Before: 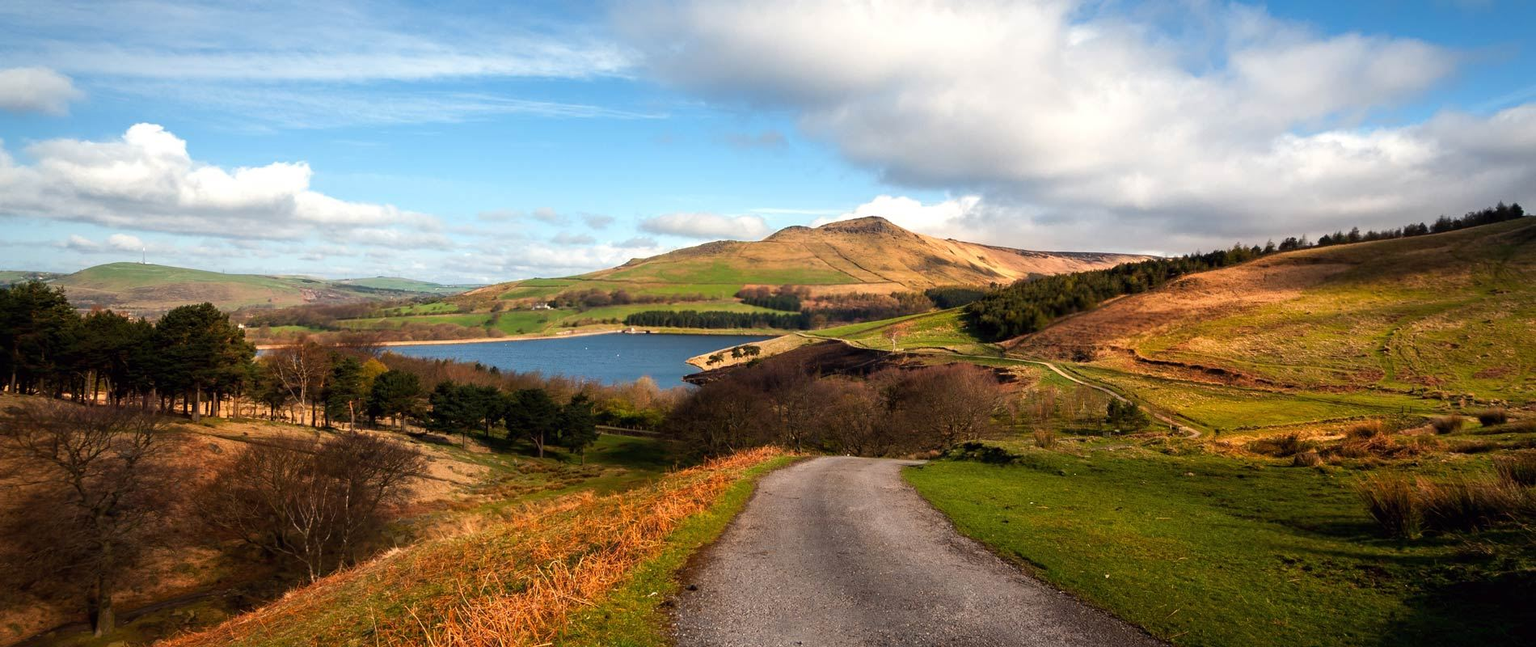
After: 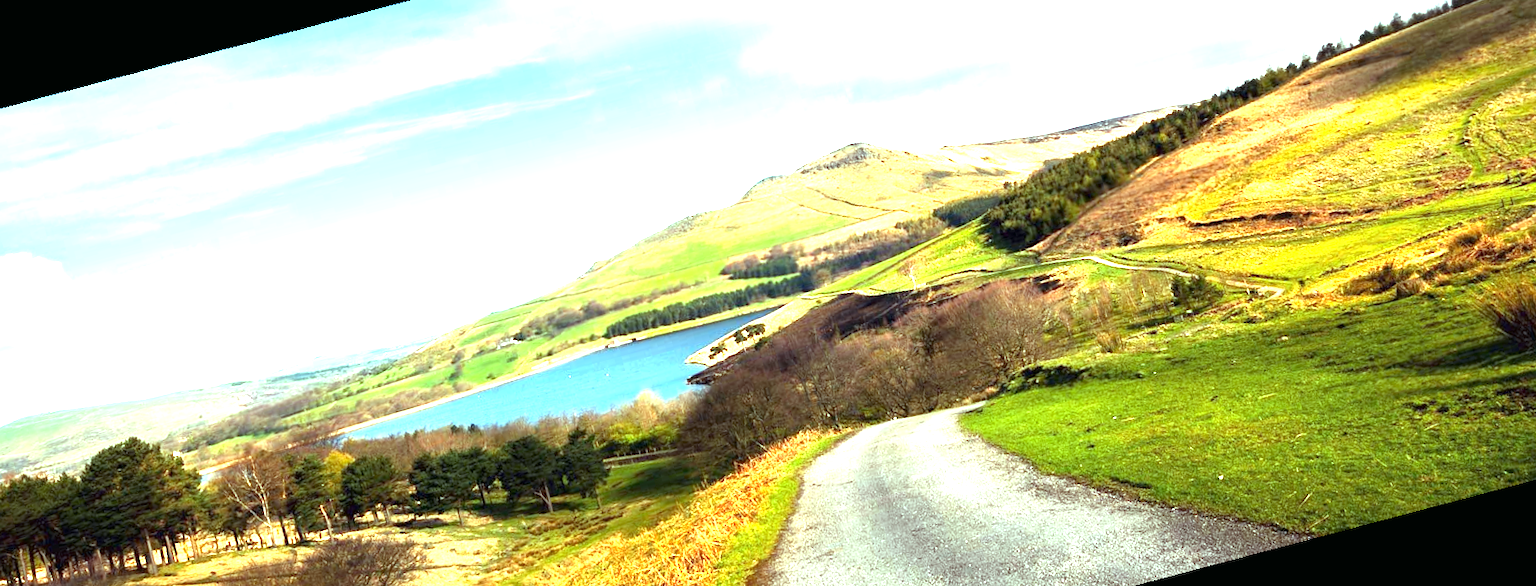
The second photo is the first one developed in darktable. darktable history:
exposure: exposure 2 EV, compensate highlight preservation false
color balance: mode lift, gamma, gain (sRGB), lift [0.997, 0.979, 1.021, 1.011], gamma [1, 1.084, 0.916, 0.998], gain [1, 0.87, 1.13, 1.101], contrast 4.55%, contrast fulcrum 38.24%, output saturation 104.09%
rotate and perspective: rotation -14.8°, crop left 0.1, crop right 0.903, crop top 0.25, crop bottom 0.748
